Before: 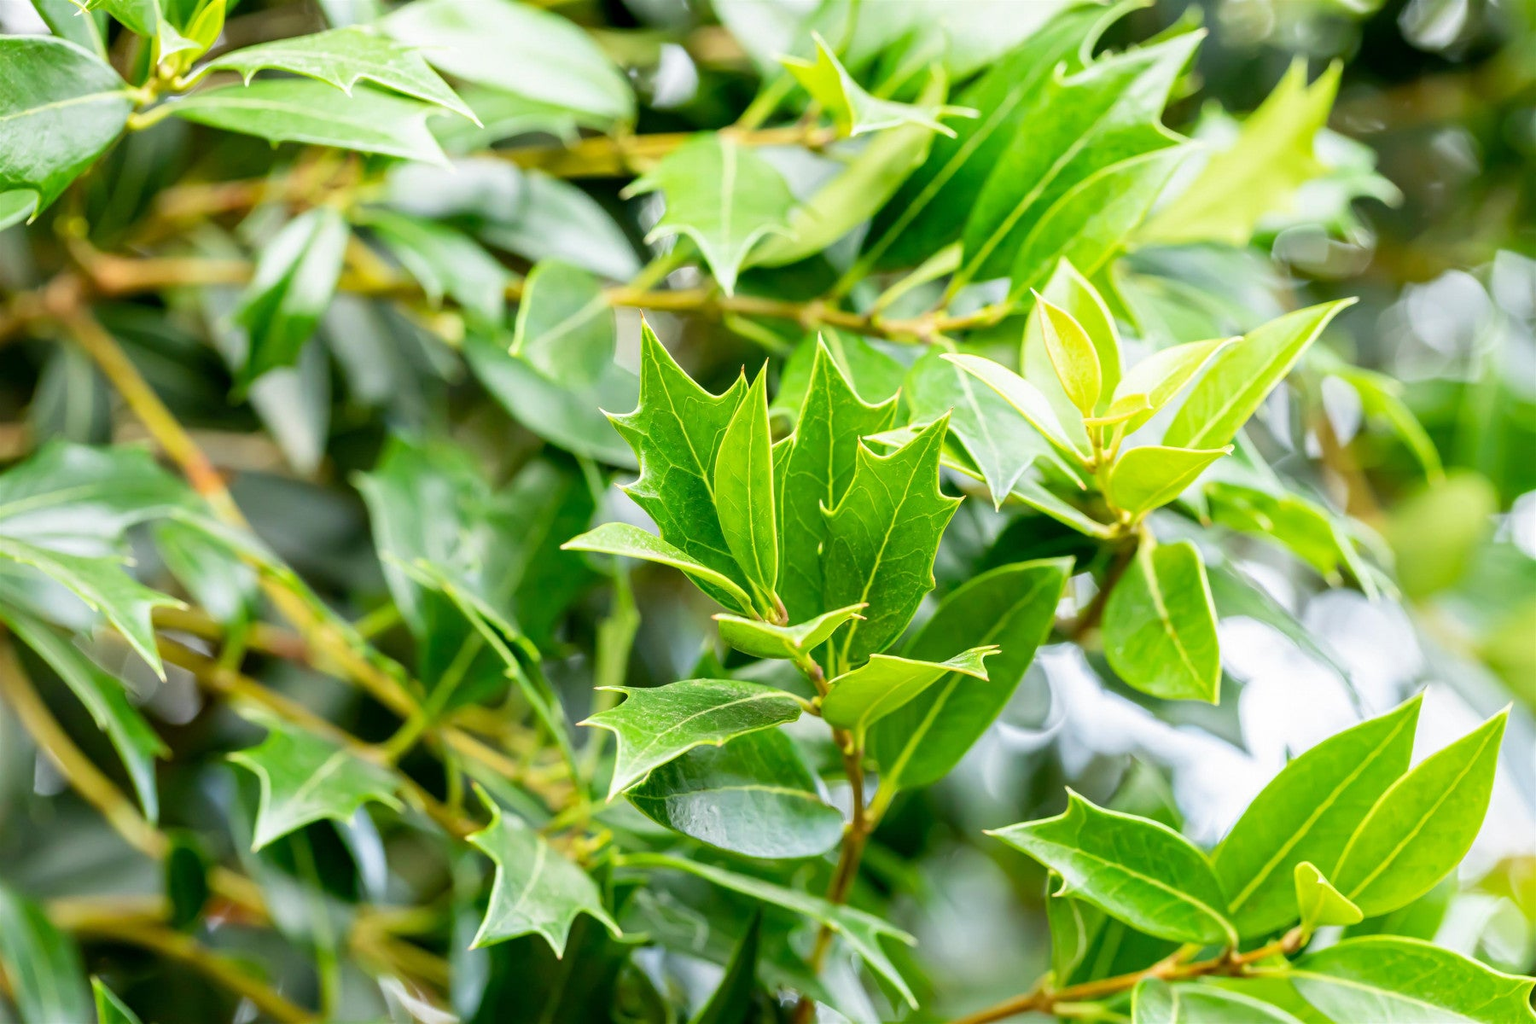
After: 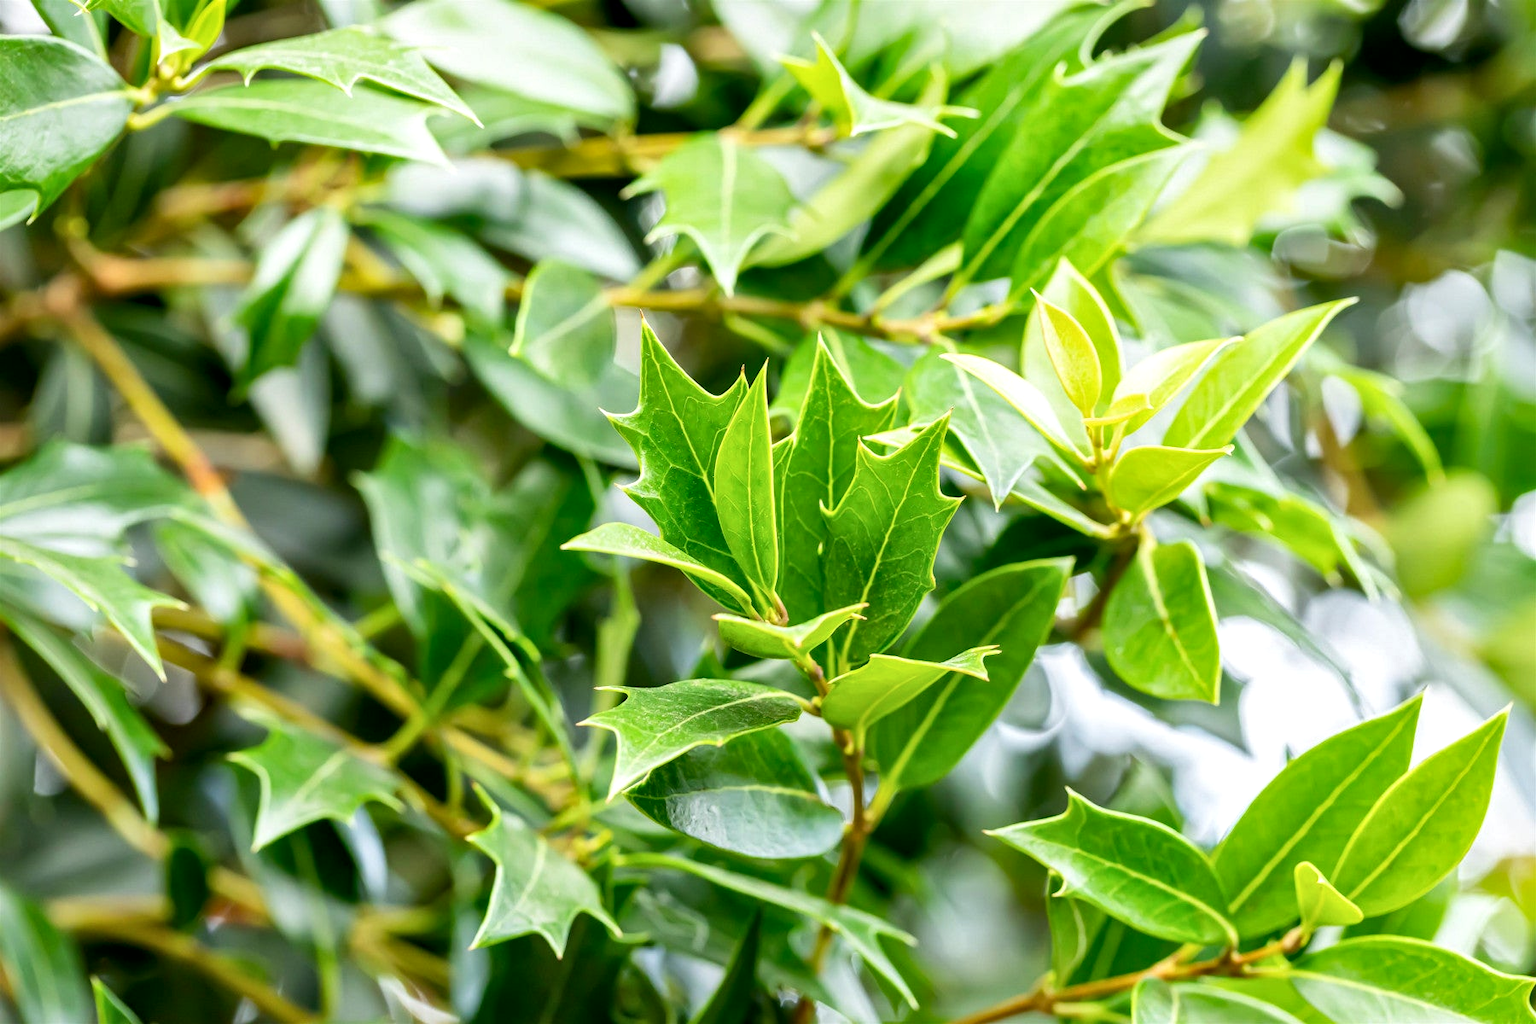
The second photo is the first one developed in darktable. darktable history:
local contrast: mode bilateral grid, contrast 21, coarseness 51, detail 144%, midtone range 0.2
